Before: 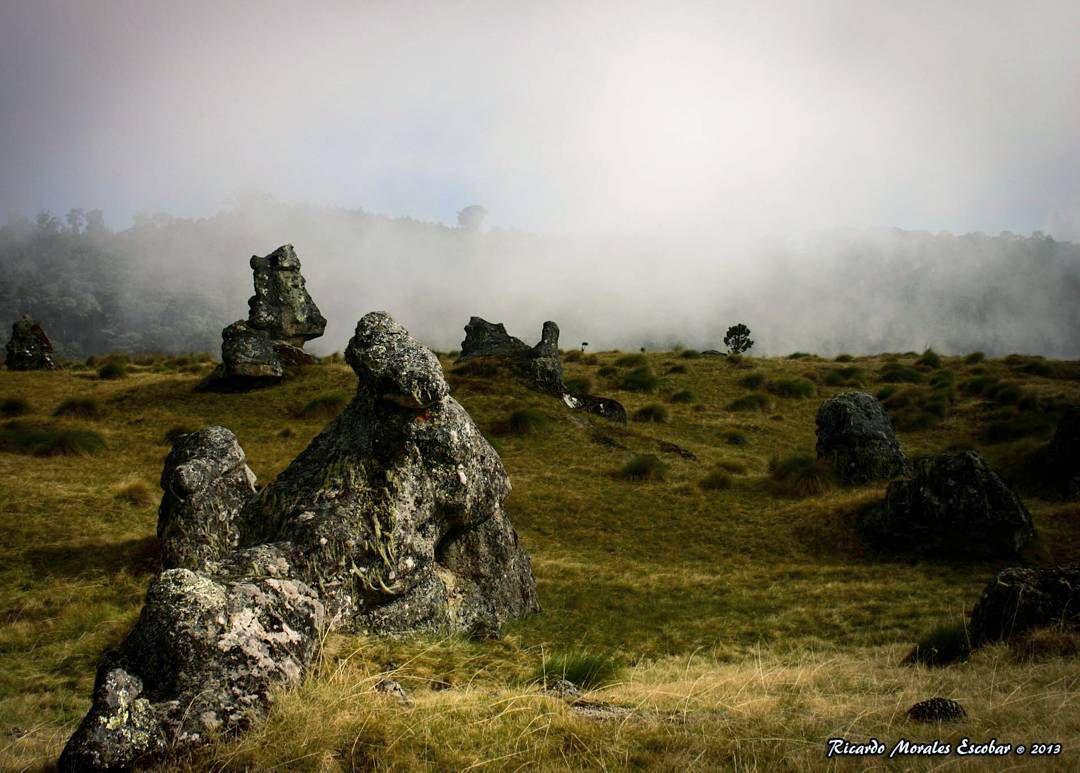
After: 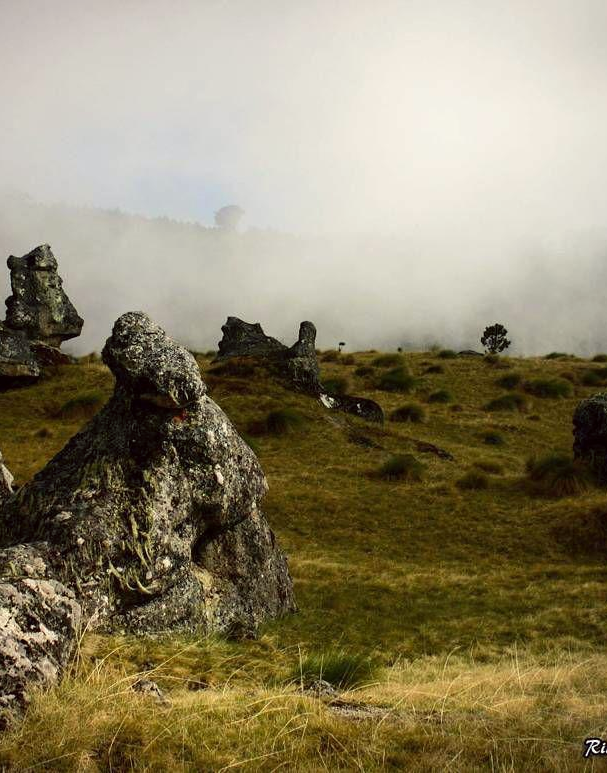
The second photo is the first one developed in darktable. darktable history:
crop and rotate: left 22.516%, right 21.234%
color correction: highlights a* -0.95, highlights b* 4.5, shadows a* 3.55
